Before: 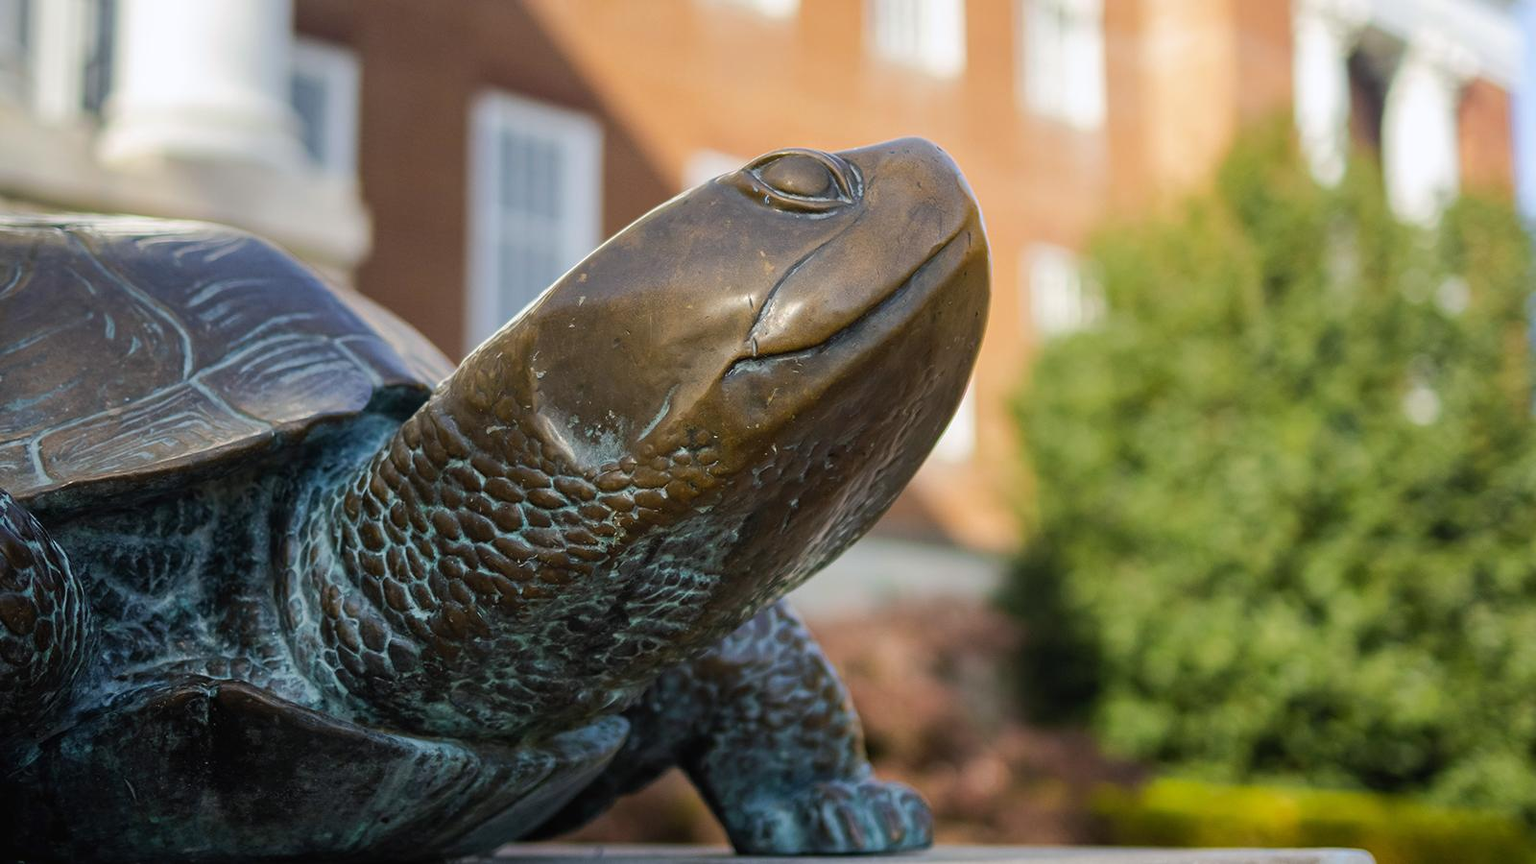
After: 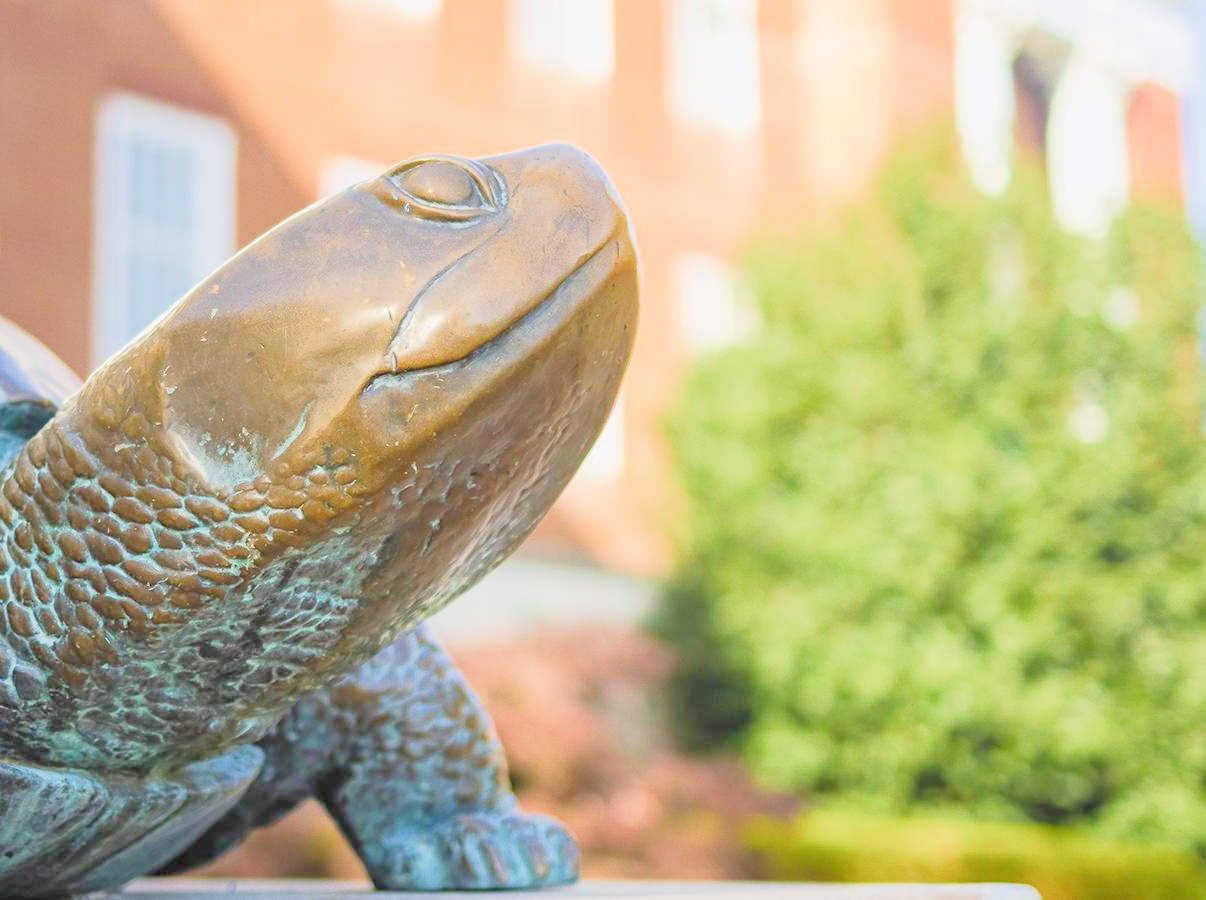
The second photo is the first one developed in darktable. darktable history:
crop and rotate: left 24.6%
filmic rgb: middle gray luminance 2.5%, black relative exposure -10 EV, white relative exposure 7 EV, threshold 6 EV, dynamic range scaling 10%, target black luminance 0%, hardness 3.19, latitude 44.39%, contrast 0.682, highlights saturation mix 5%, shadows ↔ highlights balance 13.63%, add noise in highlights 0, color science v3 (2019), use custom middle-gray values true, iterations of high-quality reconstruction 0, contrast in highlights soft, enable highlight reconstruction true
